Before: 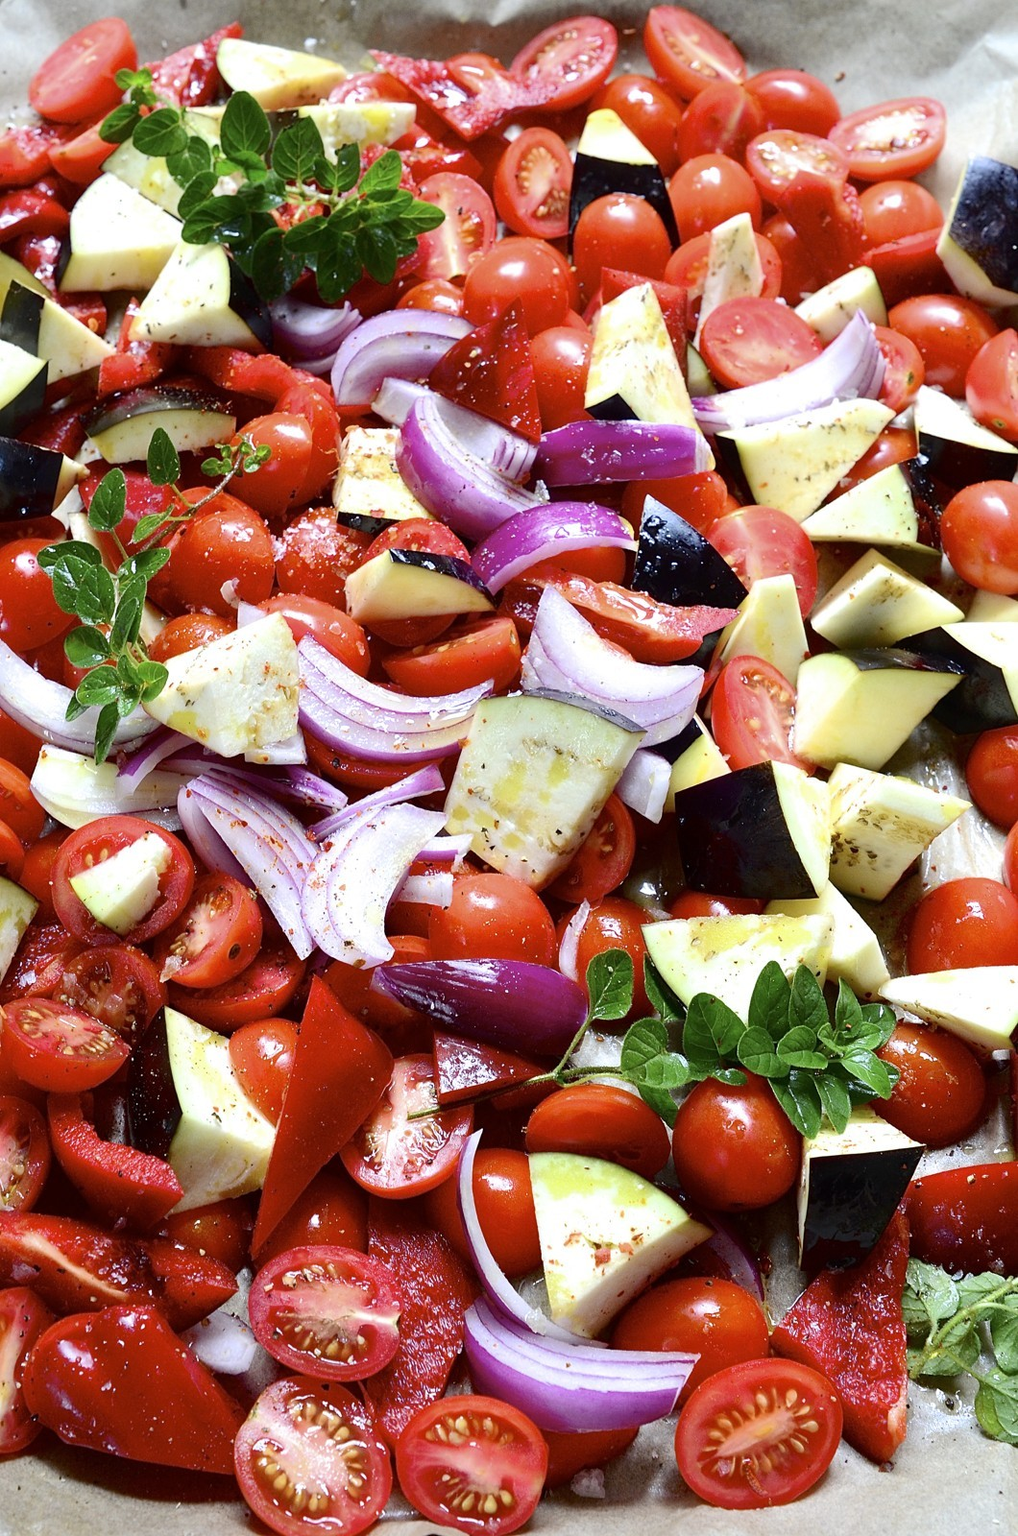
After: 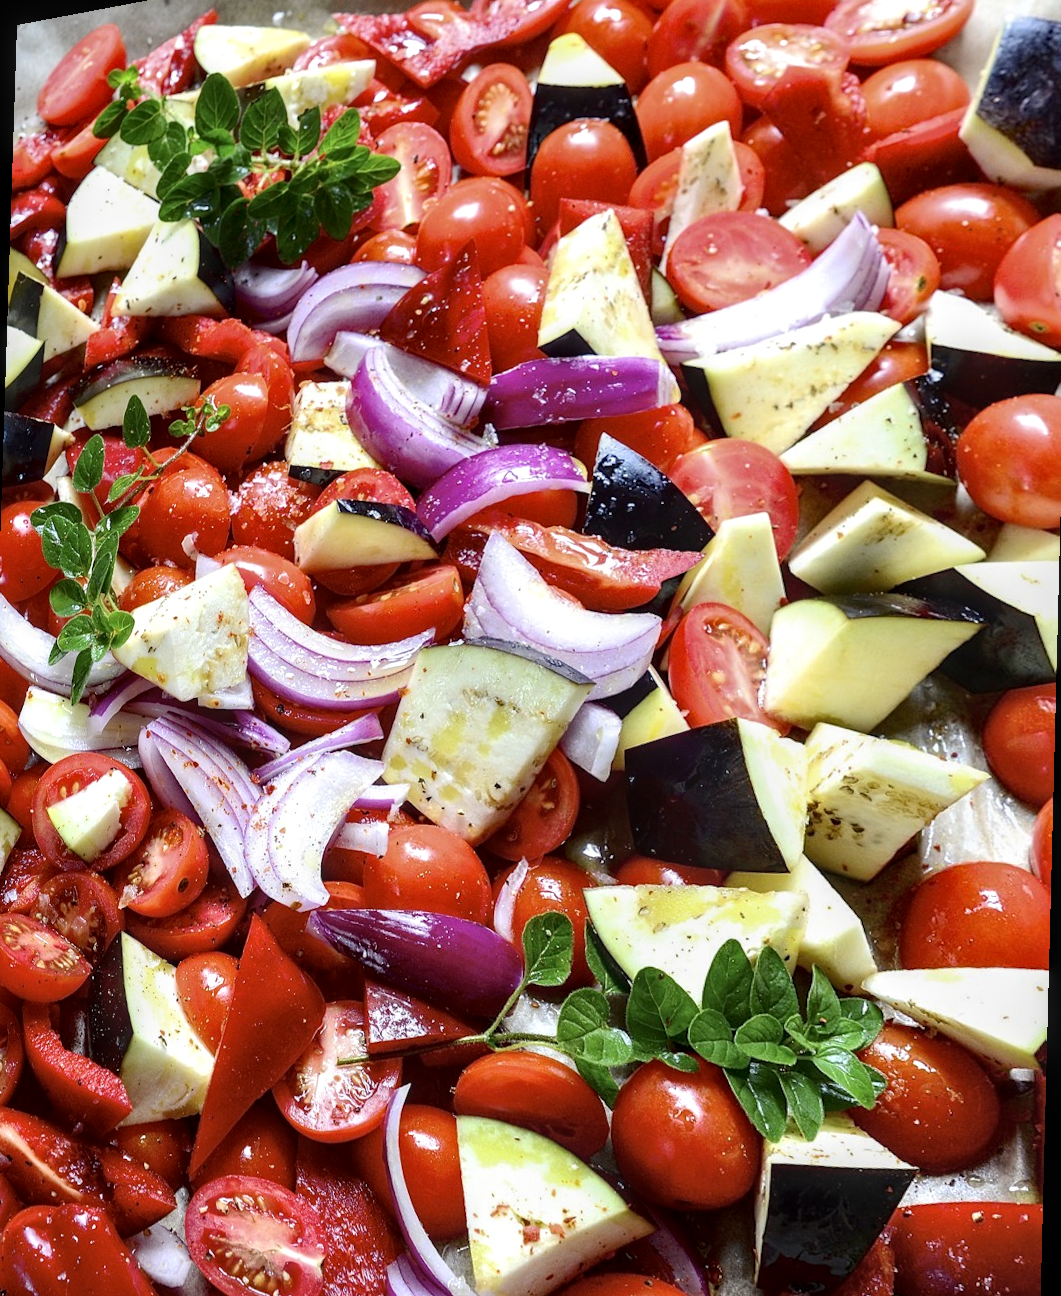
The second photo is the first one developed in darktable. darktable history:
local contrast: detail 130%
crop: top 0.448%, right 0.264%, bottom 5.045%
rotate and perspective: rotation 1.69°, lens shift (vertical) -0.023, lens shift (horizontal) -0.291, crop left 0.025, crop right 0.988, crop top 0.092, crop bottom 0.842
